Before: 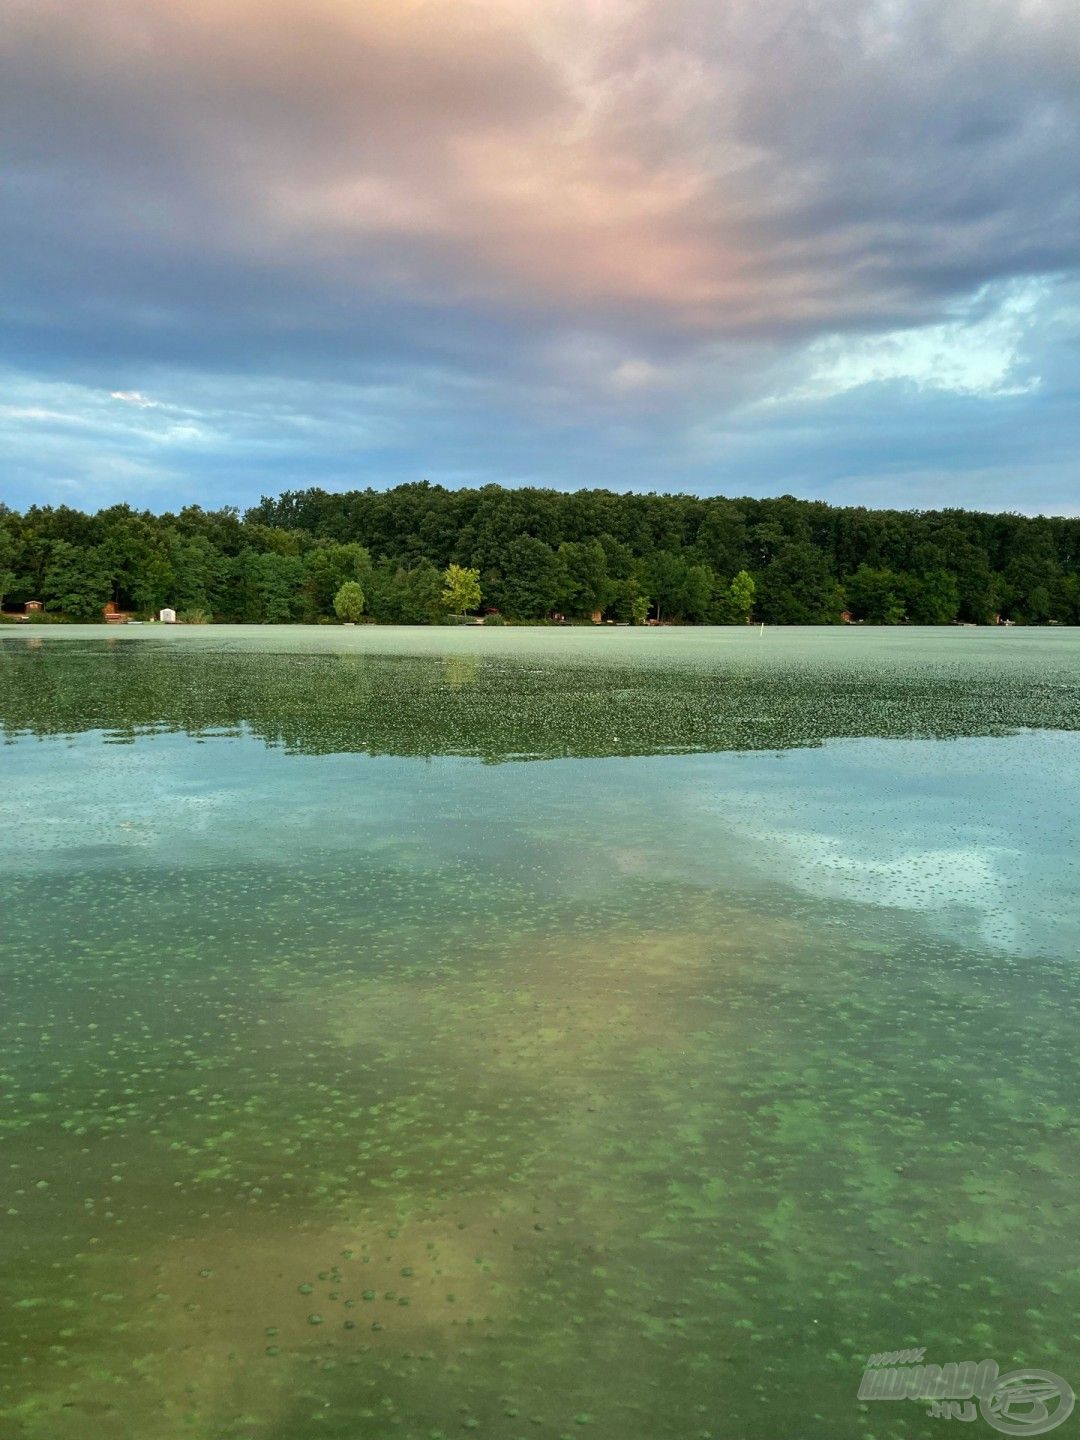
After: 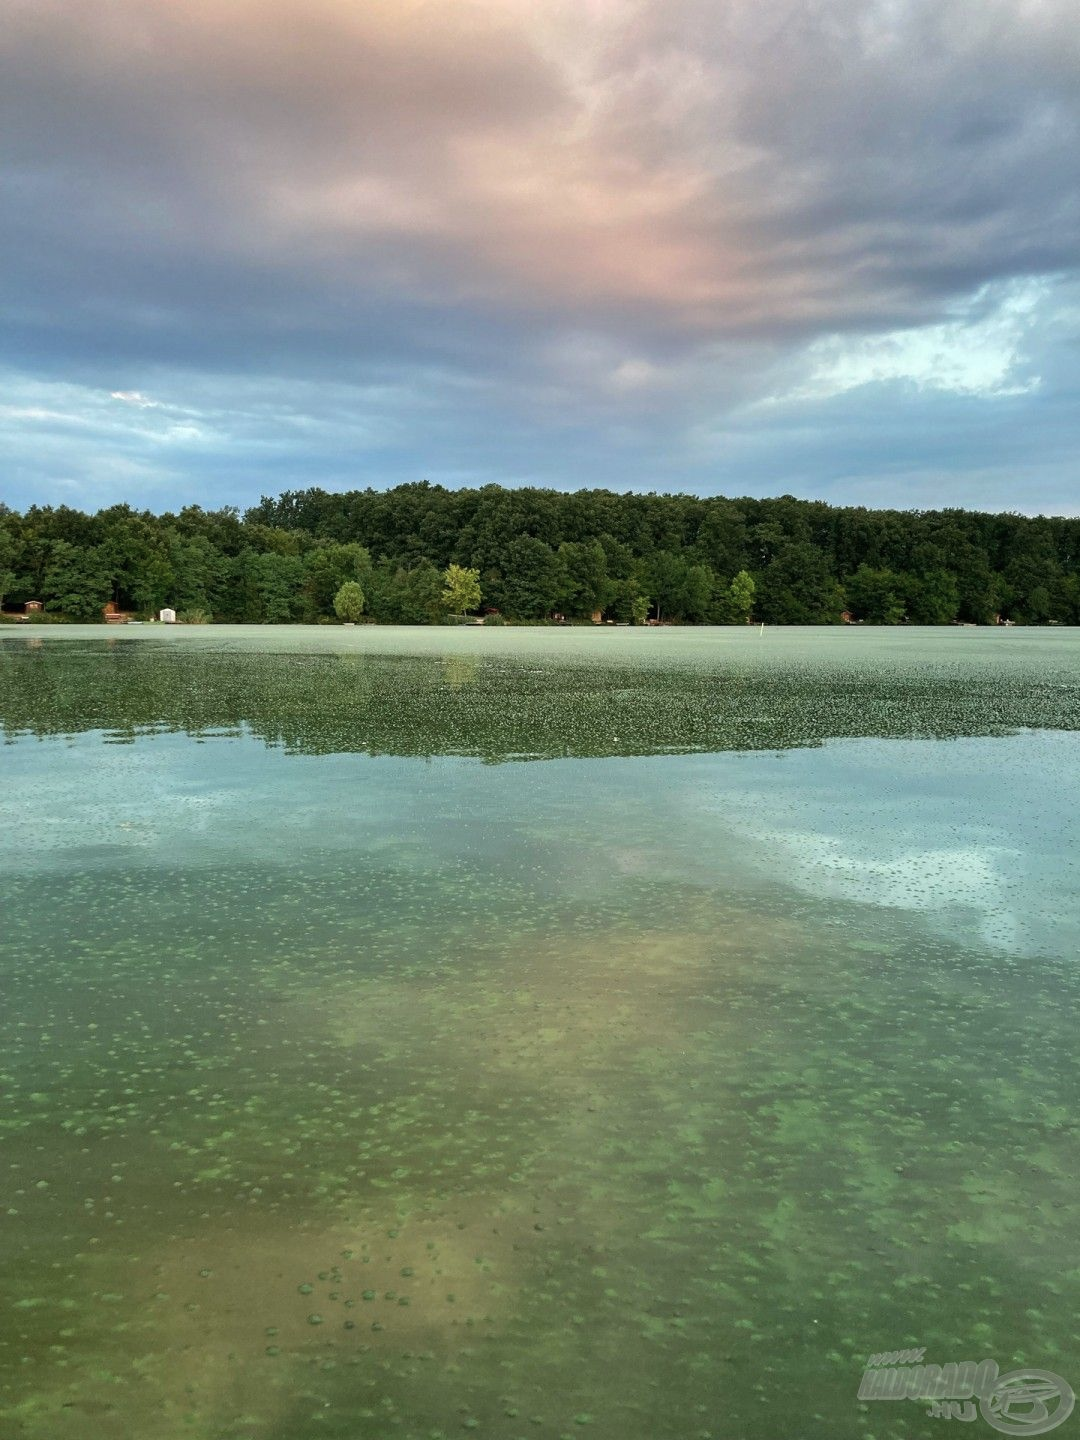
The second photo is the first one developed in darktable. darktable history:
contrast brightness saturation: saturation -0.157
